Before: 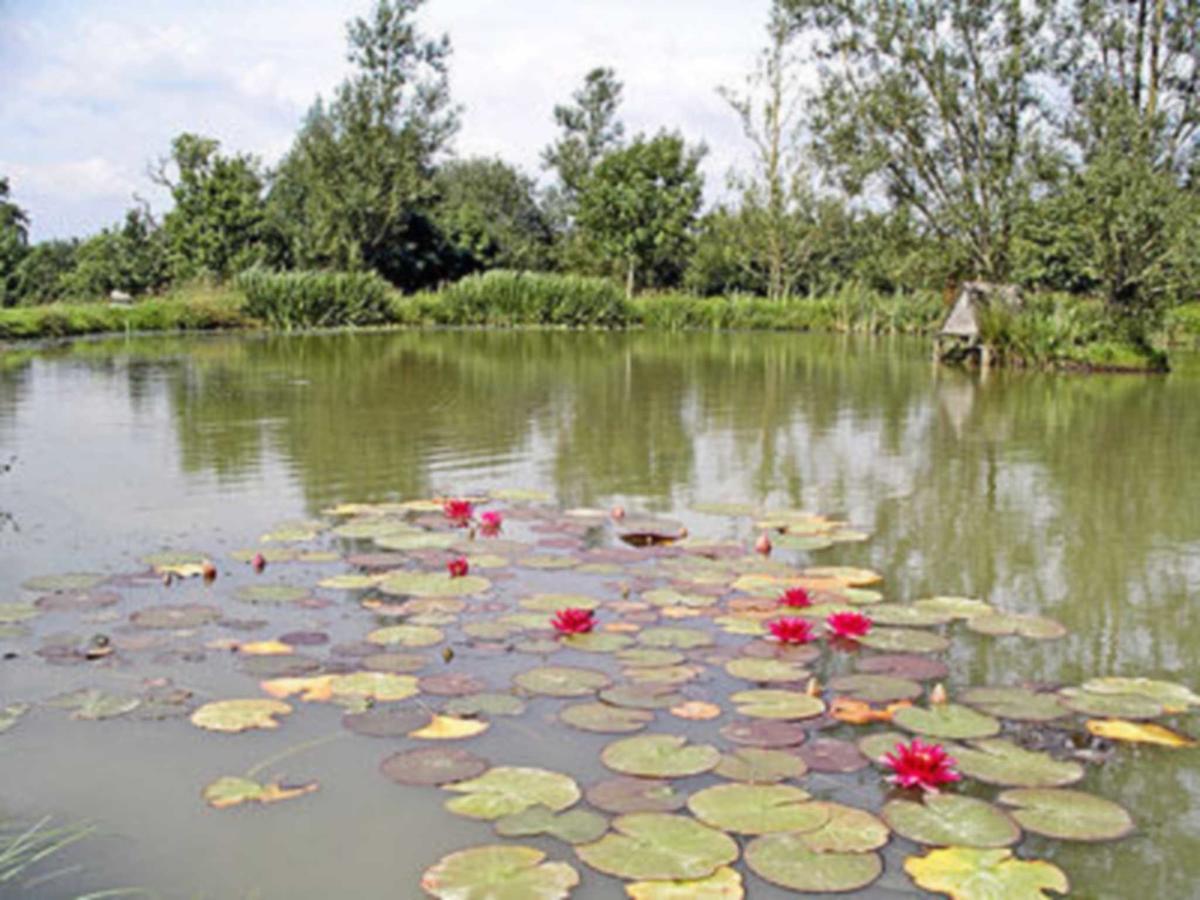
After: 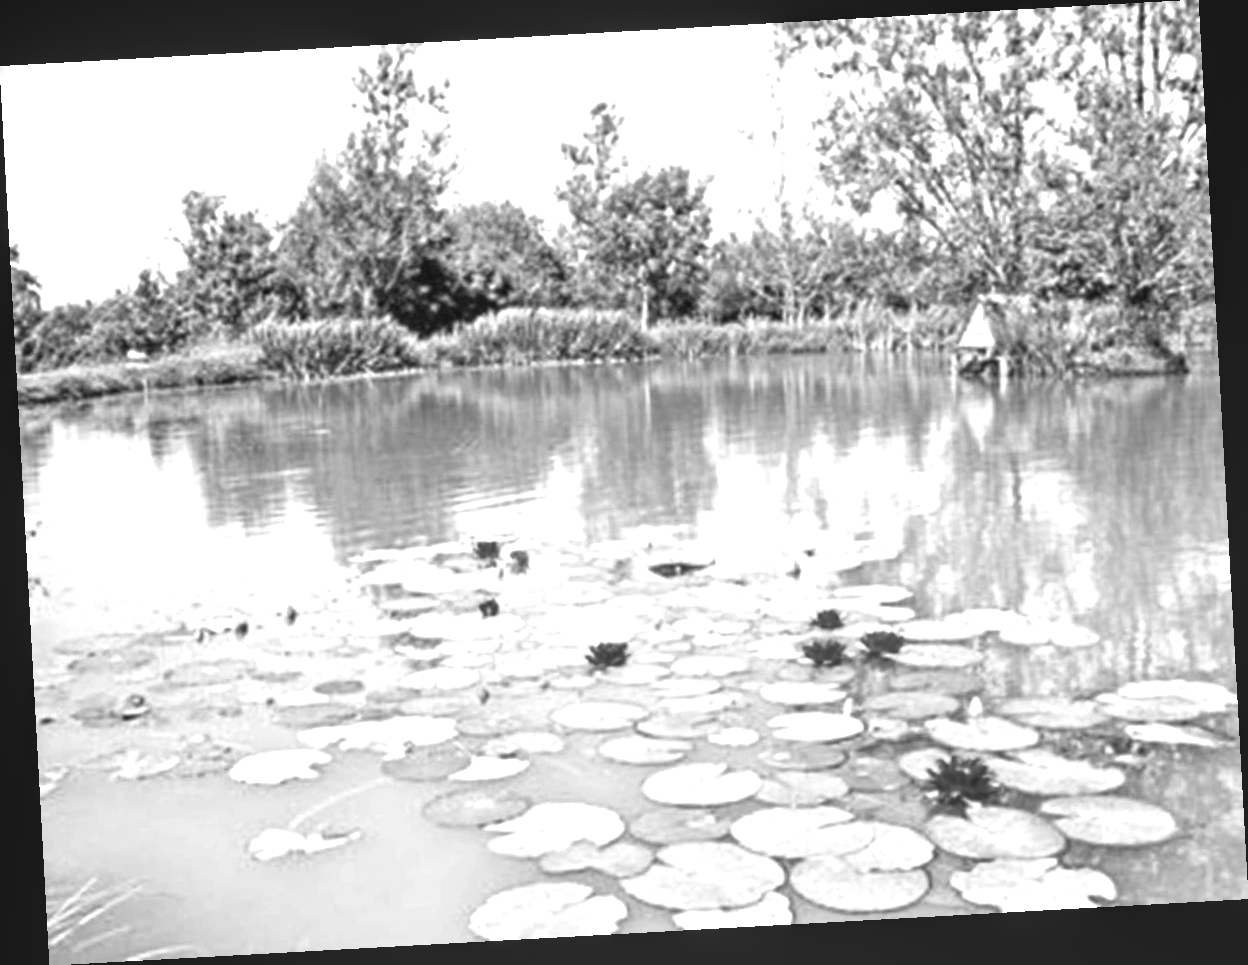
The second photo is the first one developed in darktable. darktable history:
rotate and perspective: rotation -3.18°, automatic cropping off
exposure: black level correction 0, exposure 1.45 EV, compensate exposure bias true, compensate highlight preservation false
monochrome: a -11.7, b 1.62, size 0.5, highlights 0.38
local contrast: detail 110%
